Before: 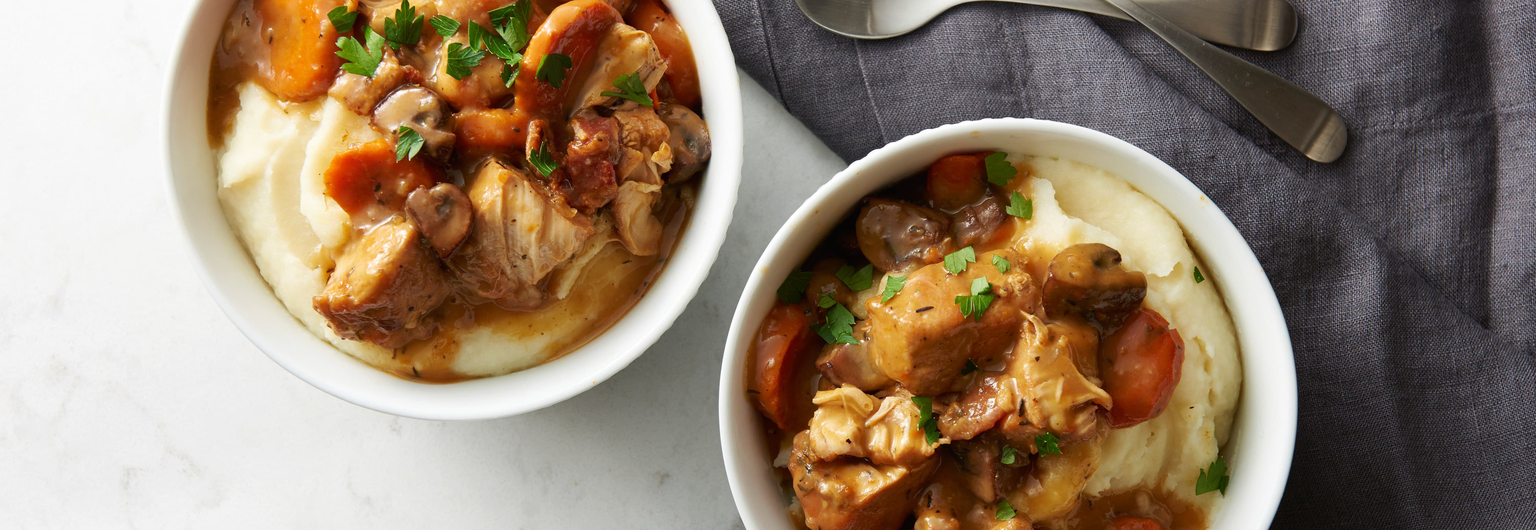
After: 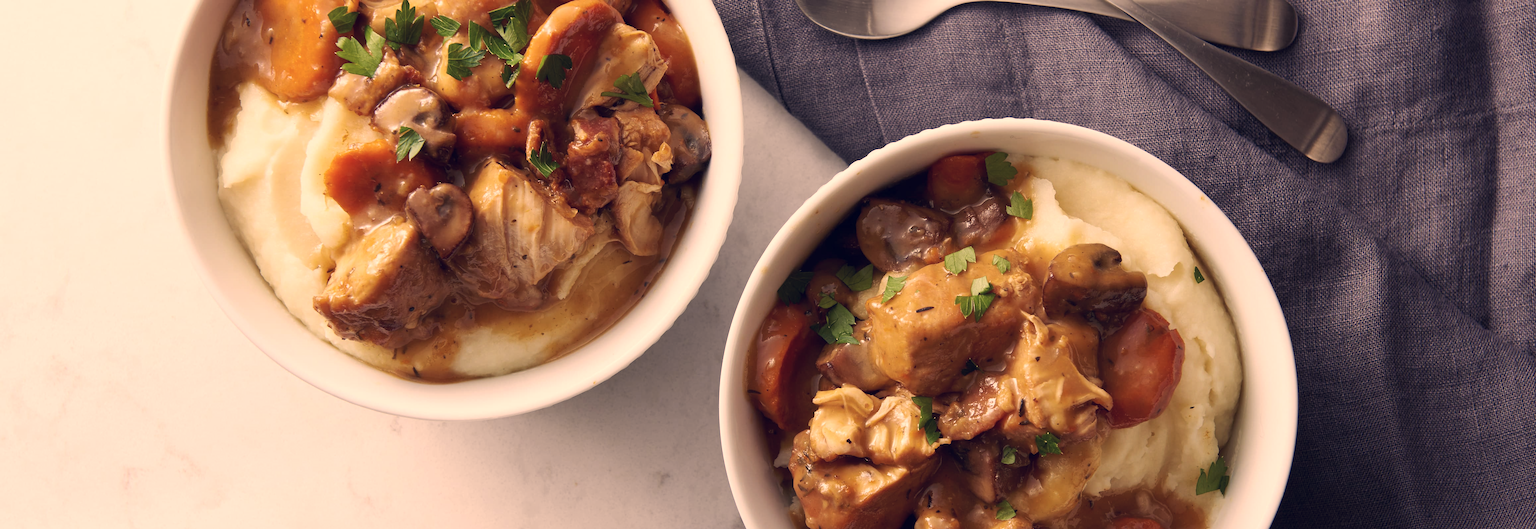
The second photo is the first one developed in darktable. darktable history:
color correction: highlights a* 20.35, highlights b* 26.74, shadows a* 3.3, shadows b* -16.91, saturation 0.757
